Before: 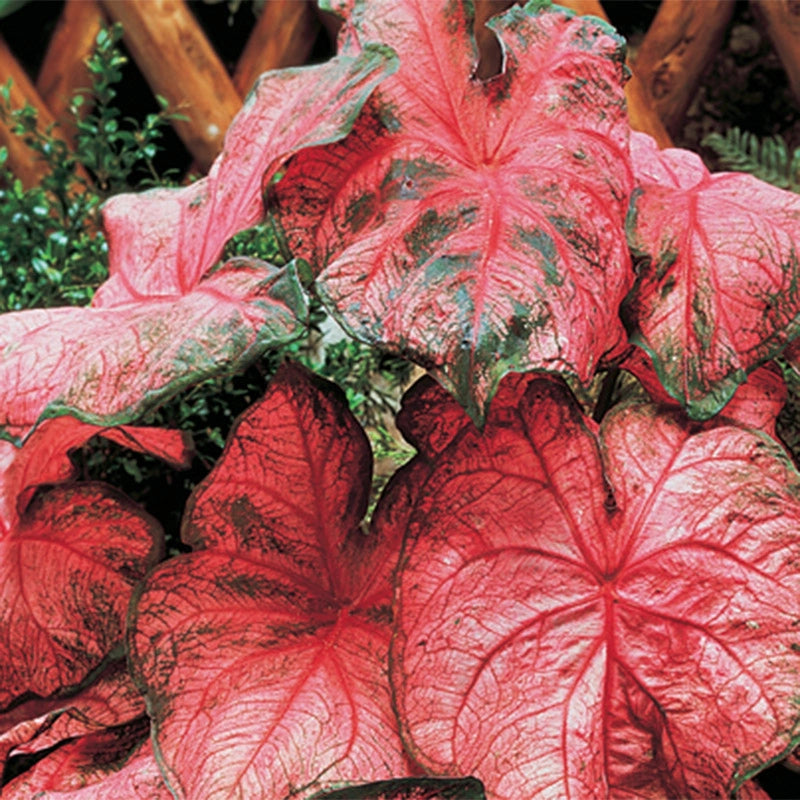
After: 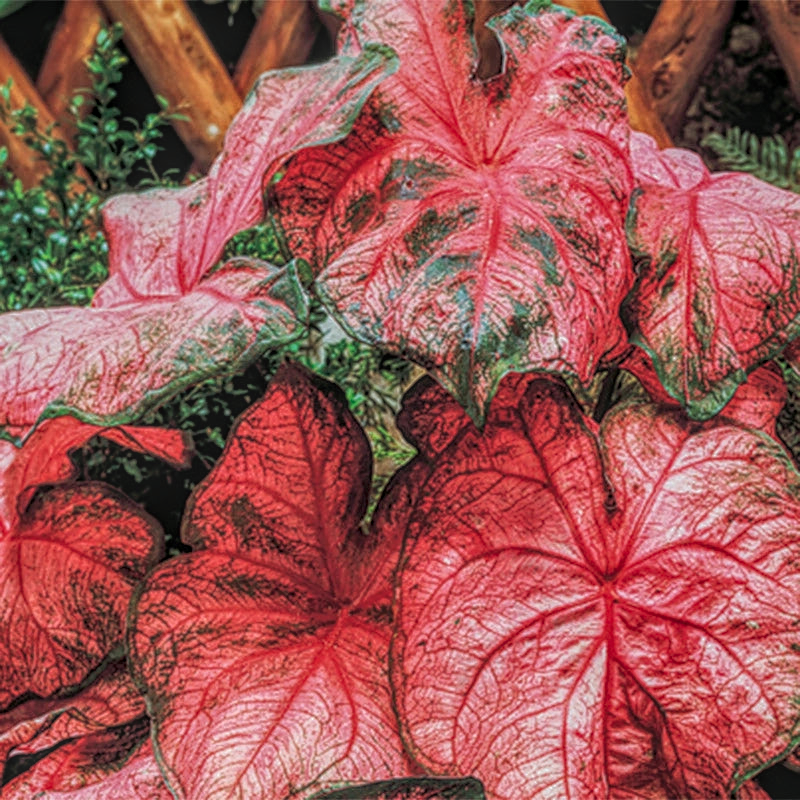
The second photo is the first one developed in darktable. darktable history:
local contrast: highlights 20%, shadows 30%, detail 200%, midtone range 0.2
